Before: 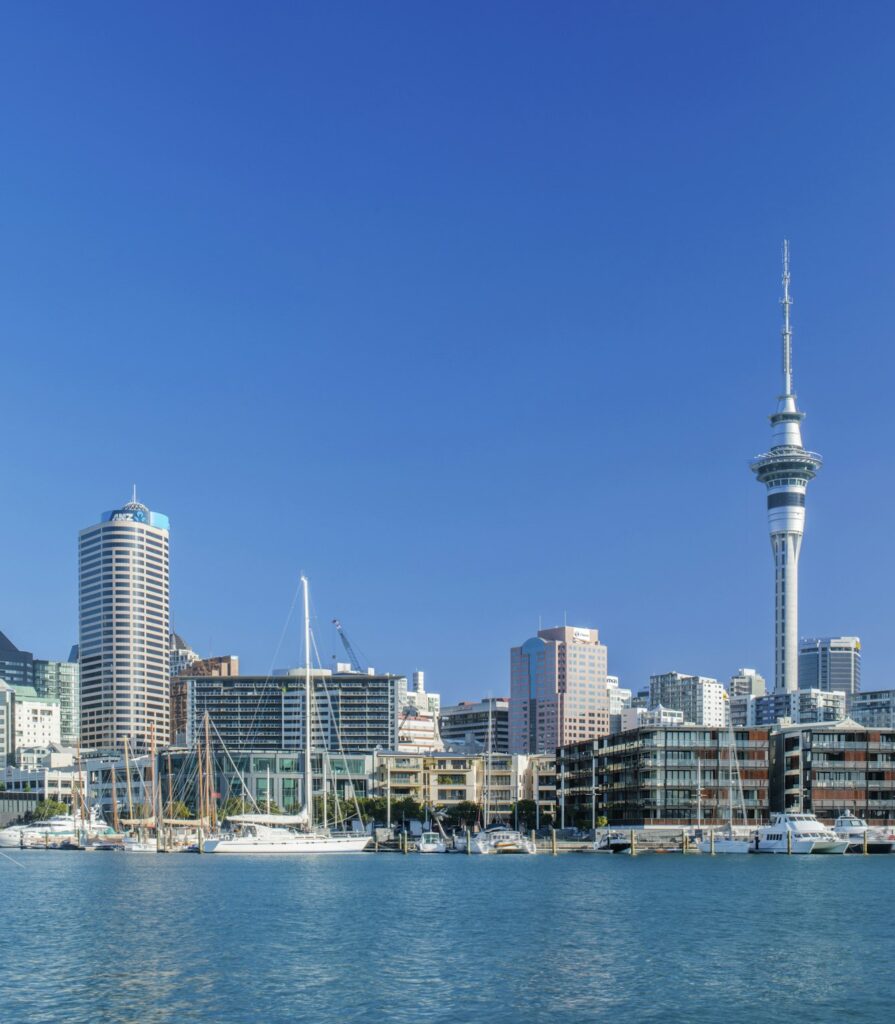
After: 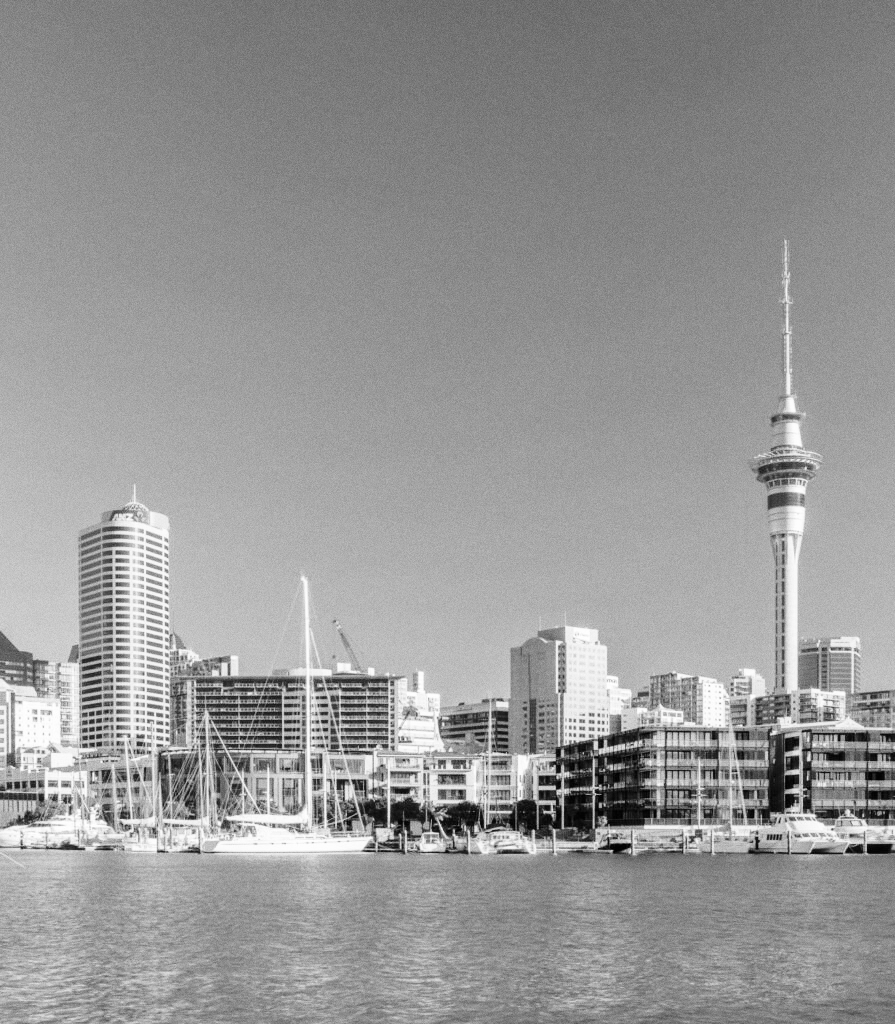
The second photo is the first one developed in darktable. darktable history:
base curve: curves: ch0 [(0, 0) (0.028, 0.03) (0.121, 0.232) (0.46, 0.748) (0.859, 0.968) (1, 1)], preserve colors none
monochrome: on, module defaults
grain: coarseness 0.09 ISO
